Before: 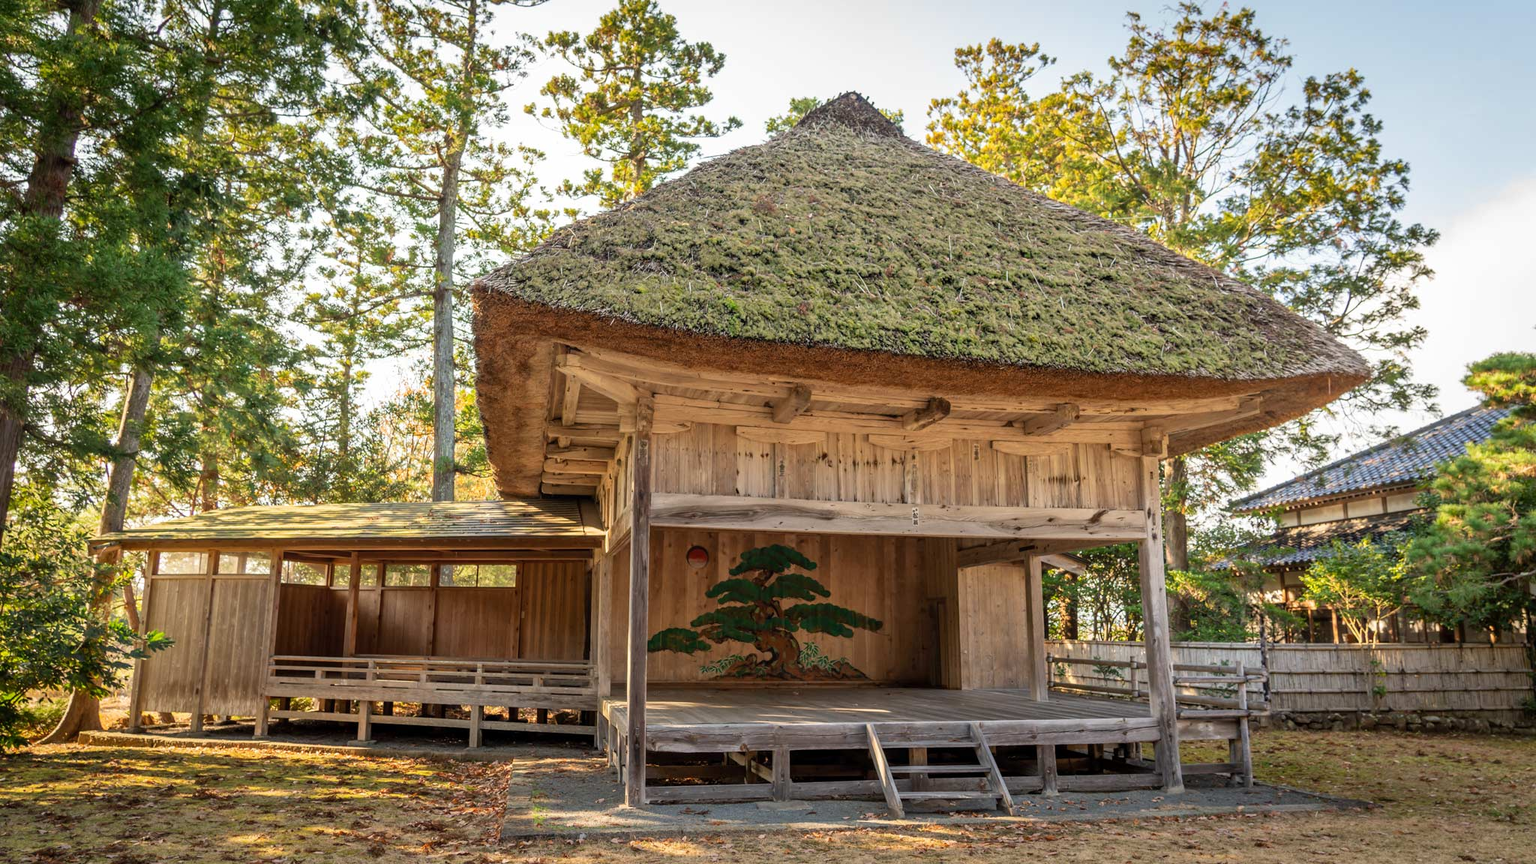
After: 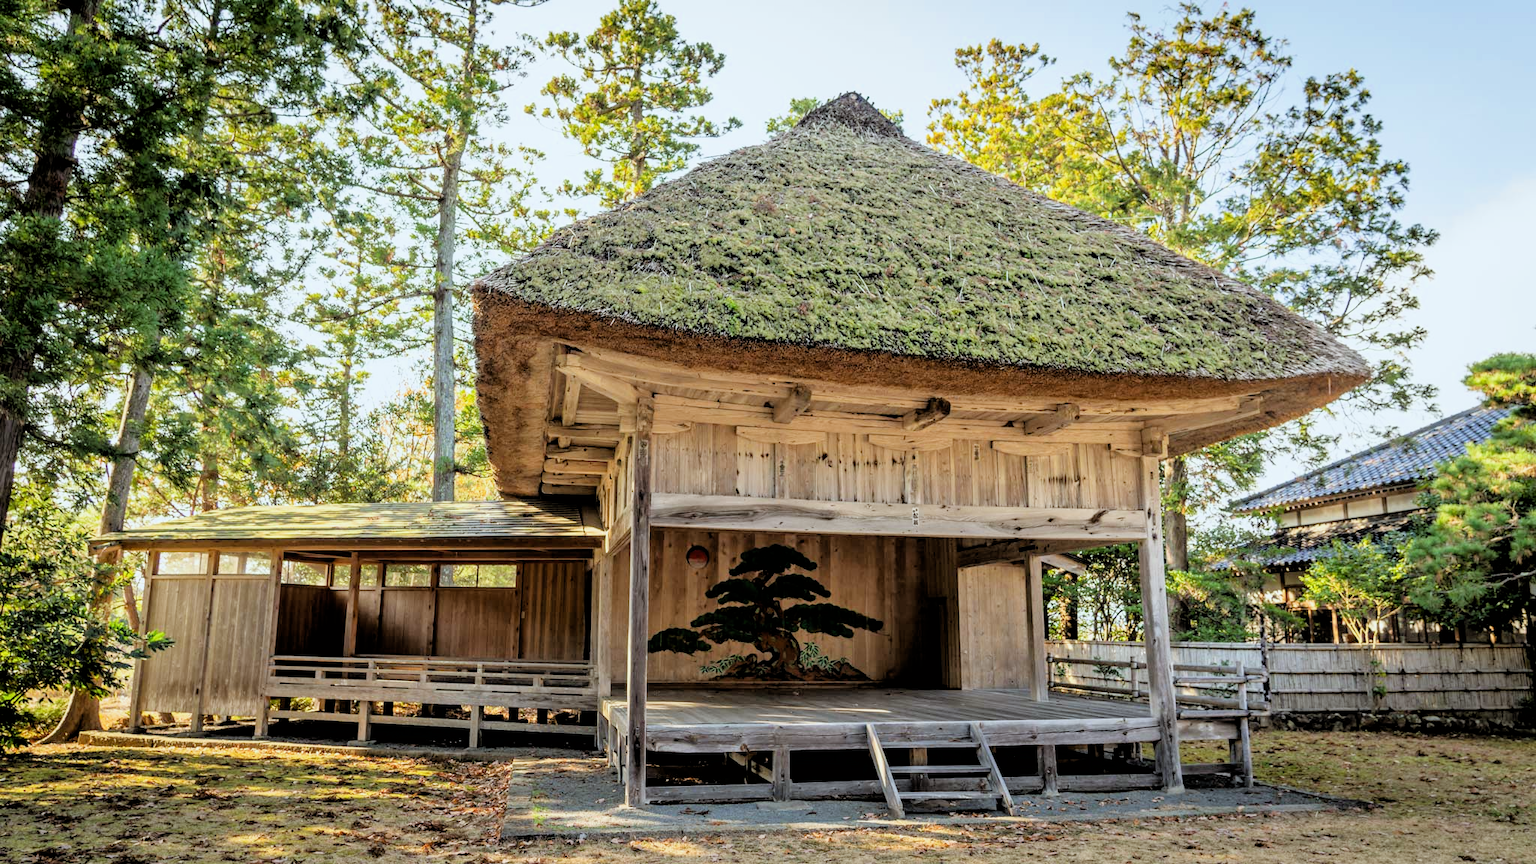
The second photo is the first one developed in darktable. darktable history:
exposure: black level correction 0.001, exposure 0.5 EV, compensate exposure bias true, compensate highlight preservation false
filmic rgb: black relative exposure -3.31 EV, white relative exposure 3.45 EV, hardness 2.36, contrast 1.103
white balance: red 0.925, blue 1.046
